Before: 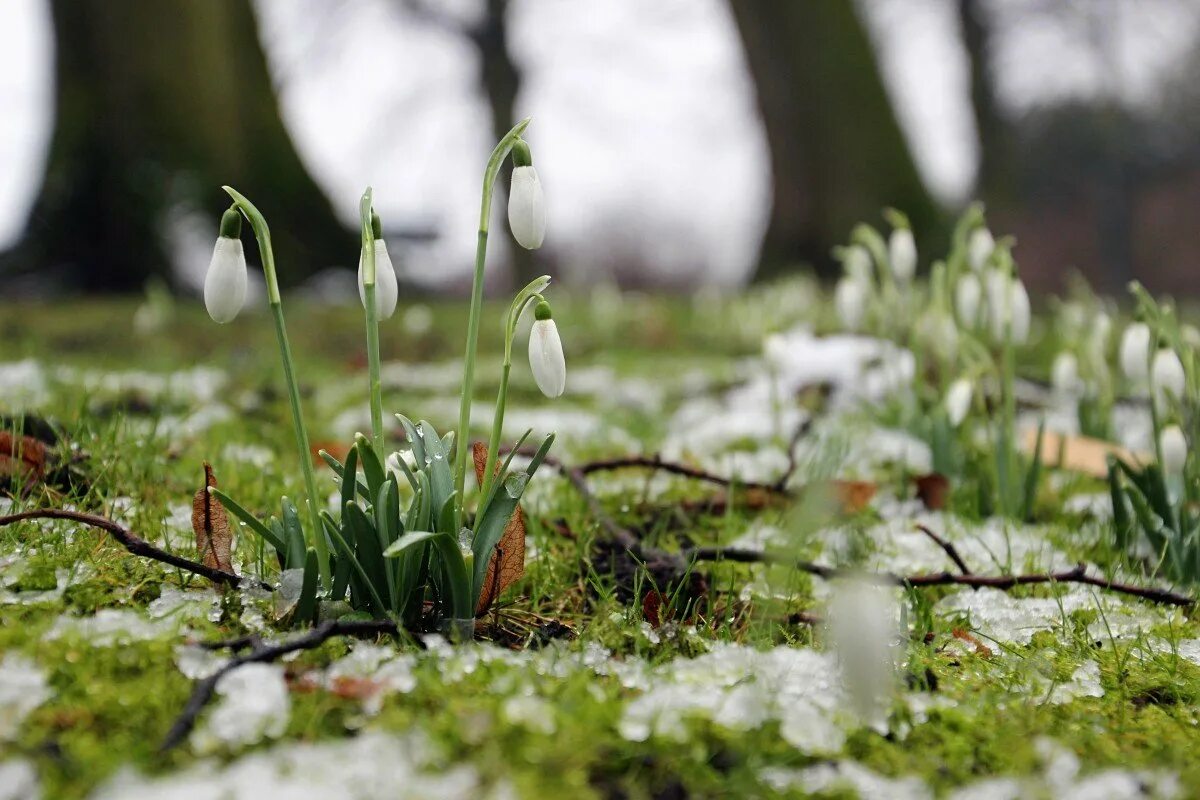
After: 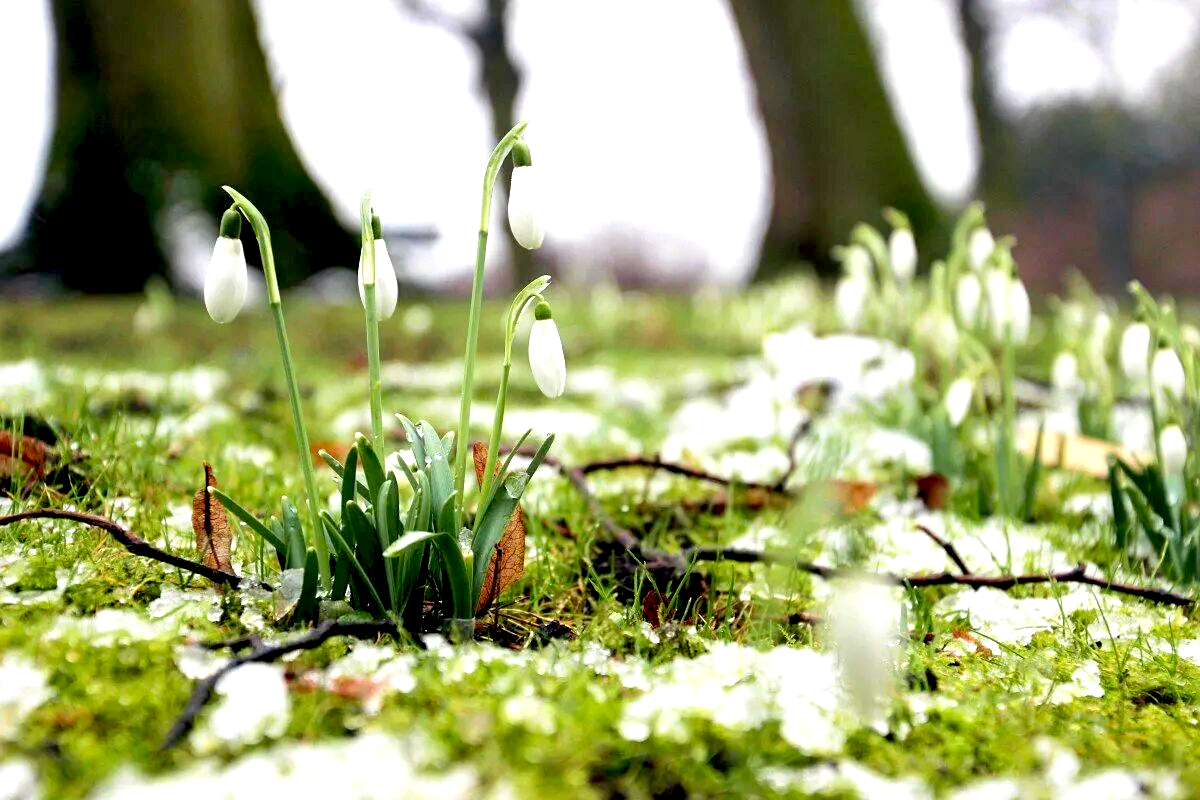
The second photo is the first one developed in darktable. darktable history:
velvia: on, module defaults
exposure: black level correction 0.011, exposure 1.088 EV, compensate exposure bias true, compensate highlight preservation false
